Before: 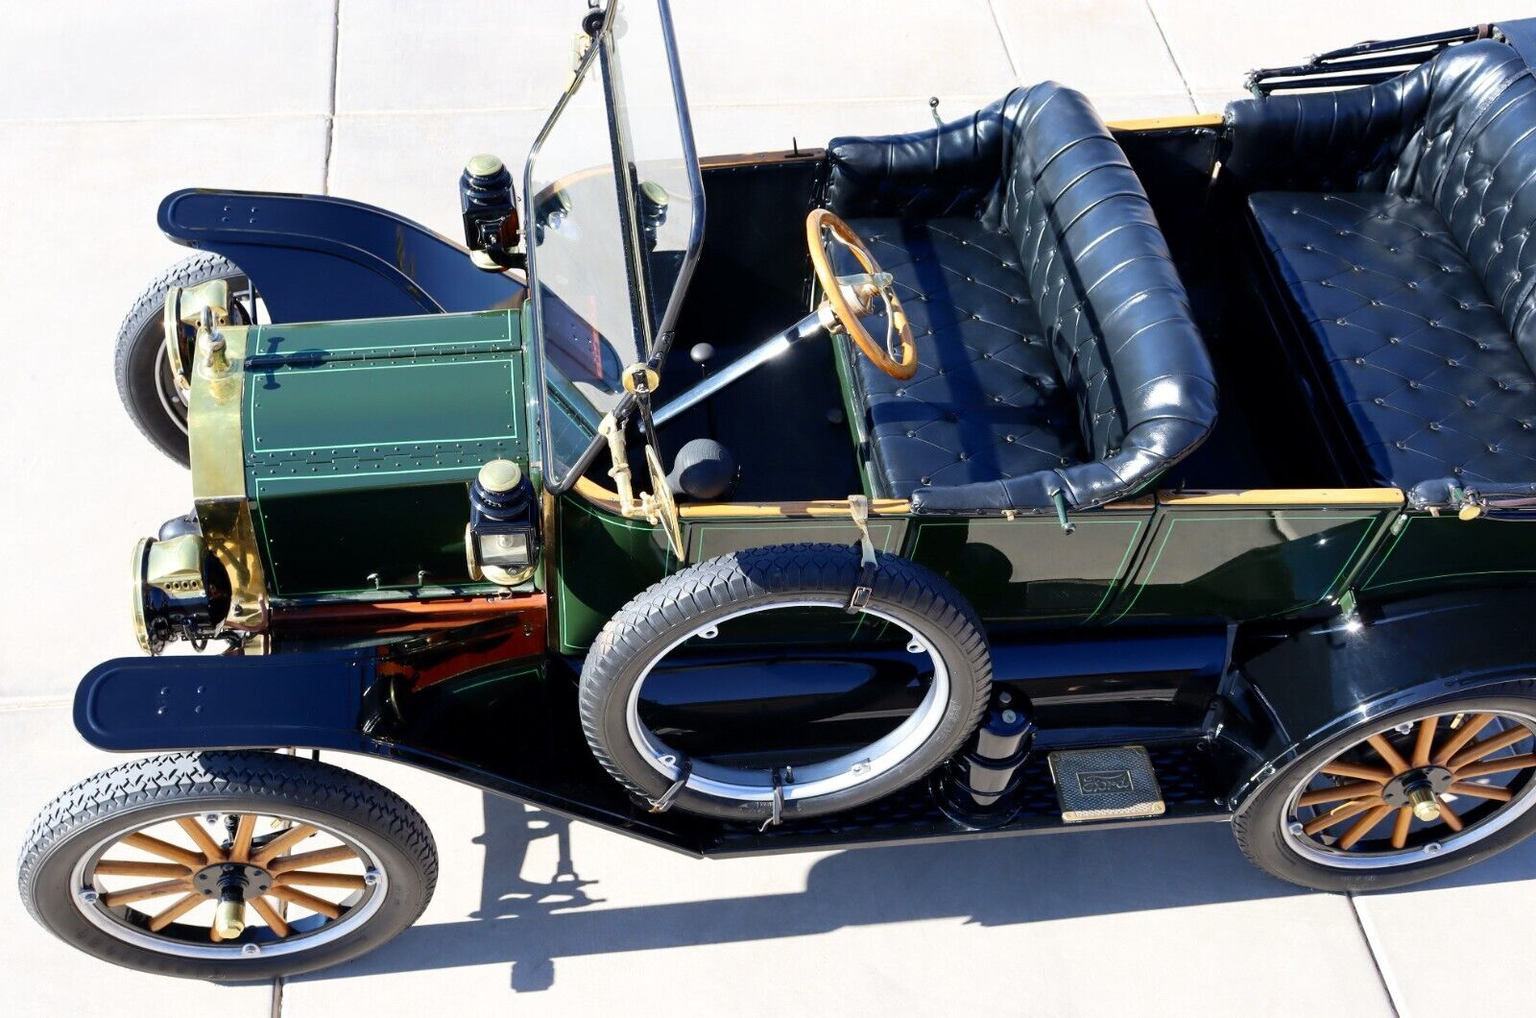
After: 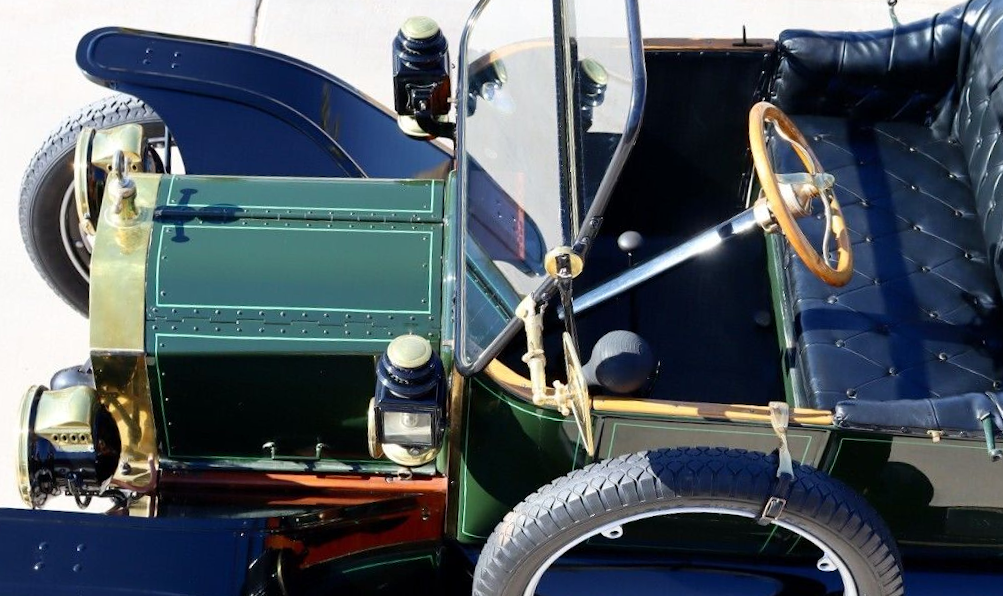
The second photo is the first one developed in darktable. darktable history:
crop and rotate: angle -4.72°, left 2.066%, top 6.812%, right 27.624%, bottom 30.163%
